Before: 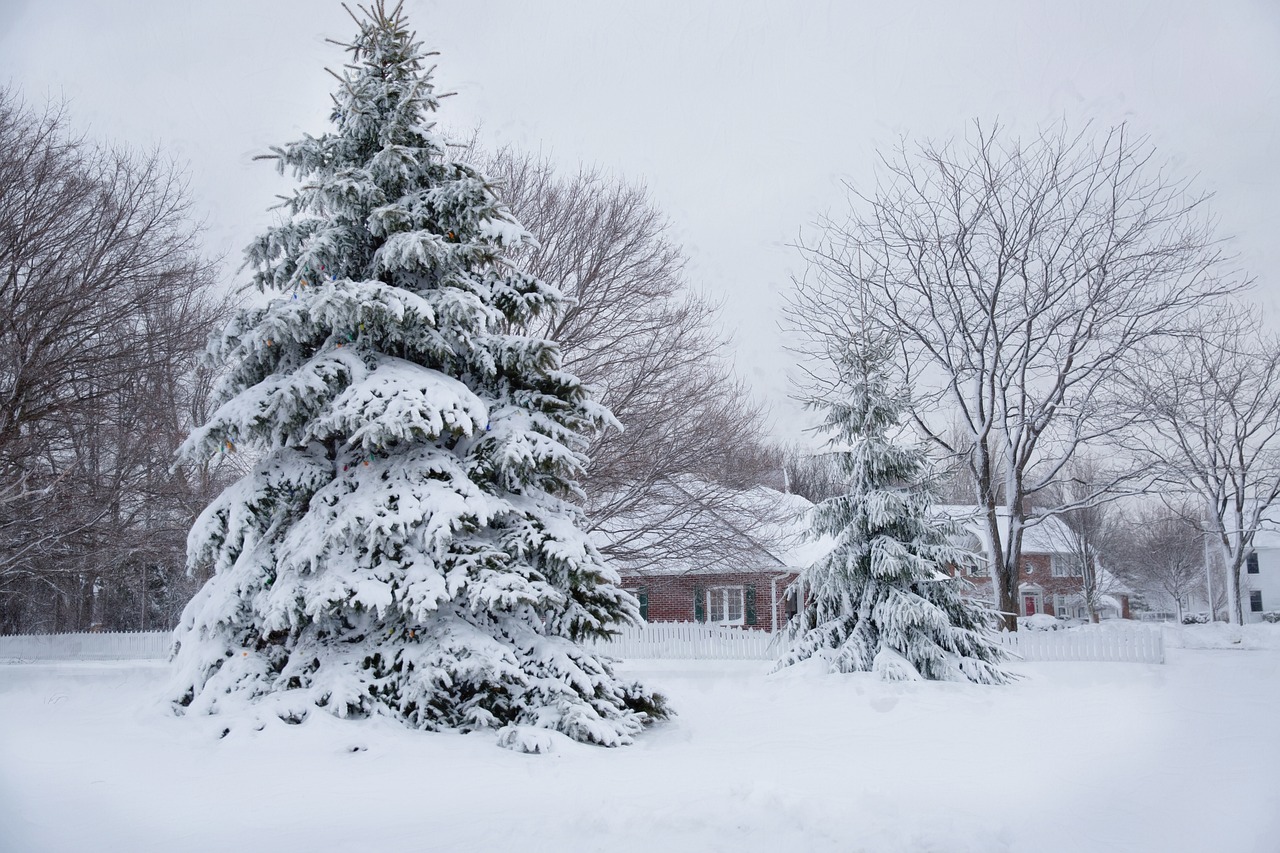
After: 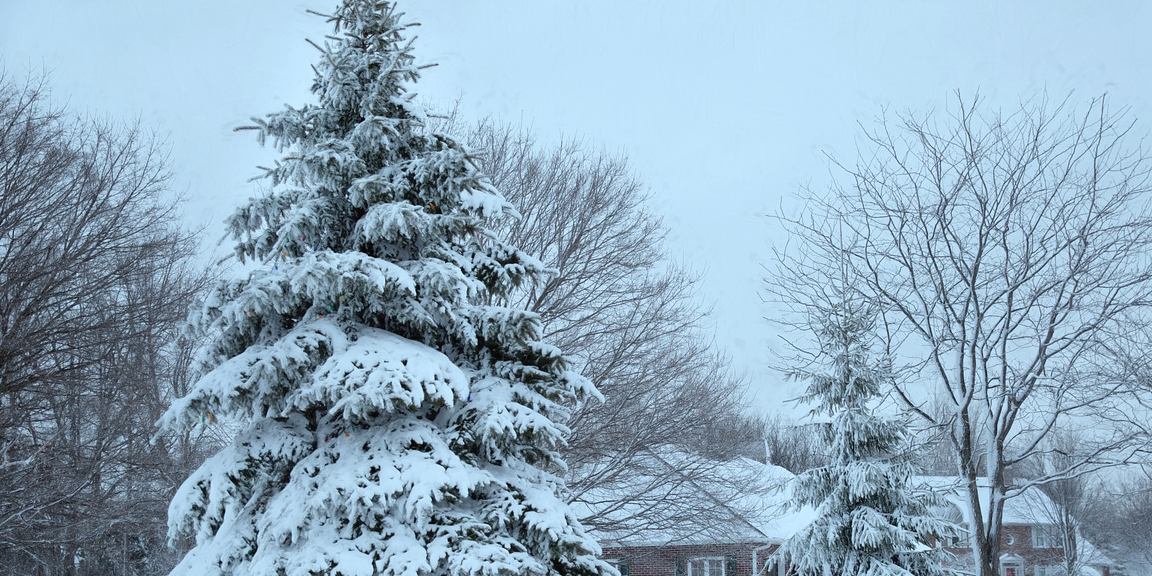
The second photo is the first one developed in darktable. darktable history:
crop: left 1.509%, top 3.452%, right 7.696%, bottom 28.452%
color correction: highlights a* -12.64, highlights b* -18.1, saturation 0.7
